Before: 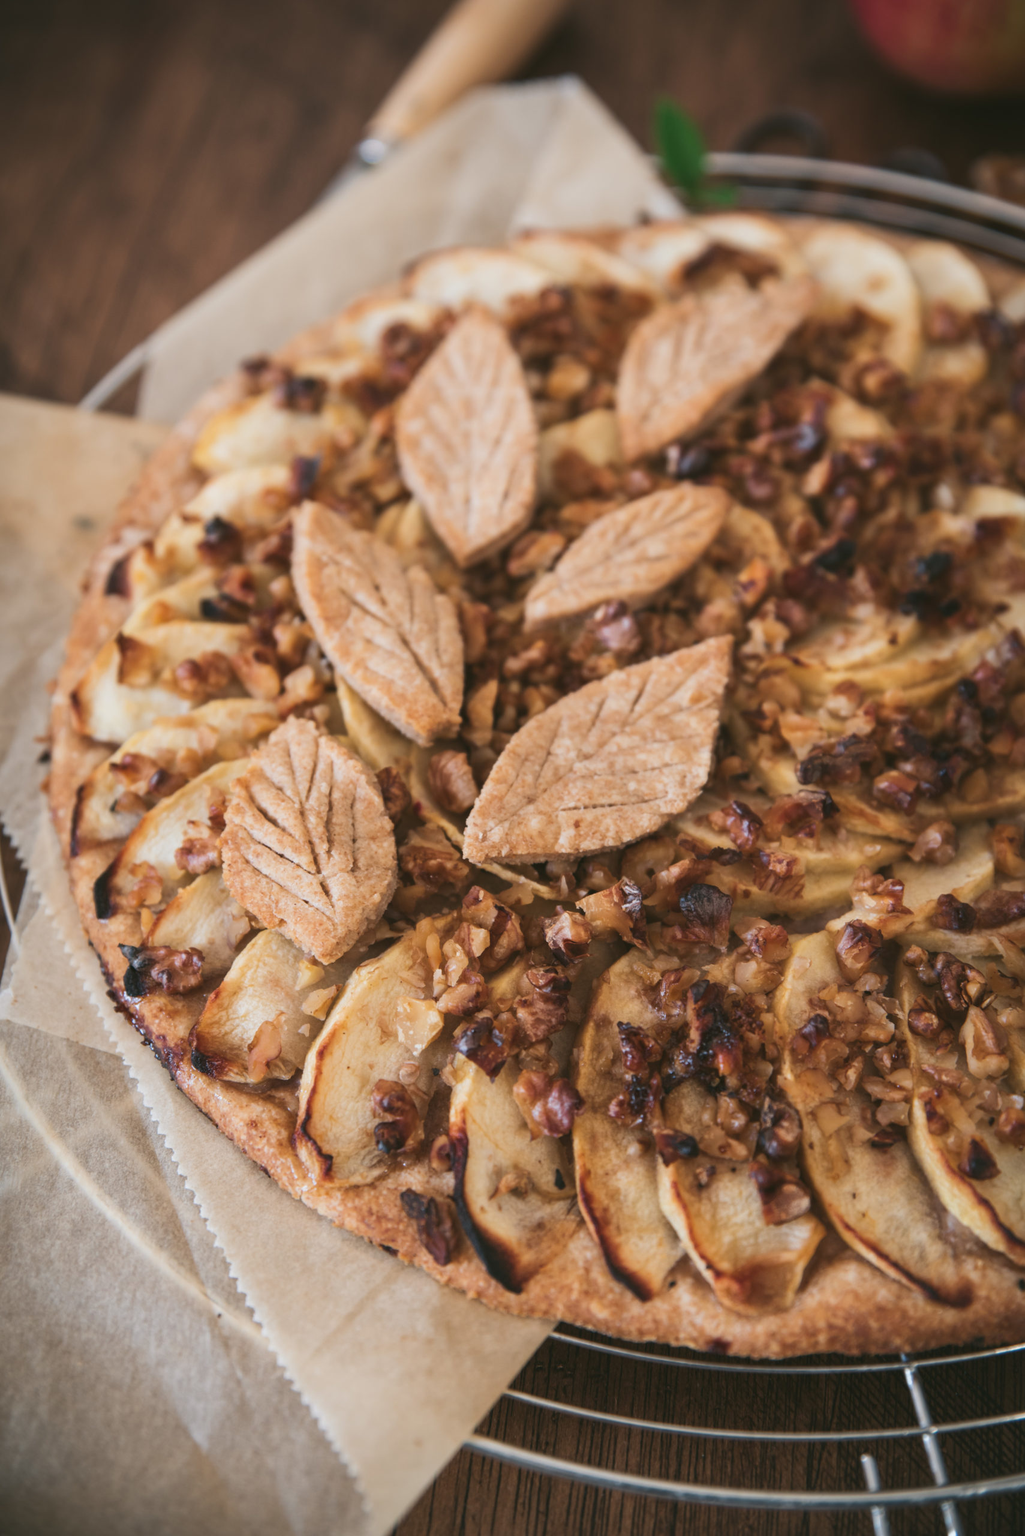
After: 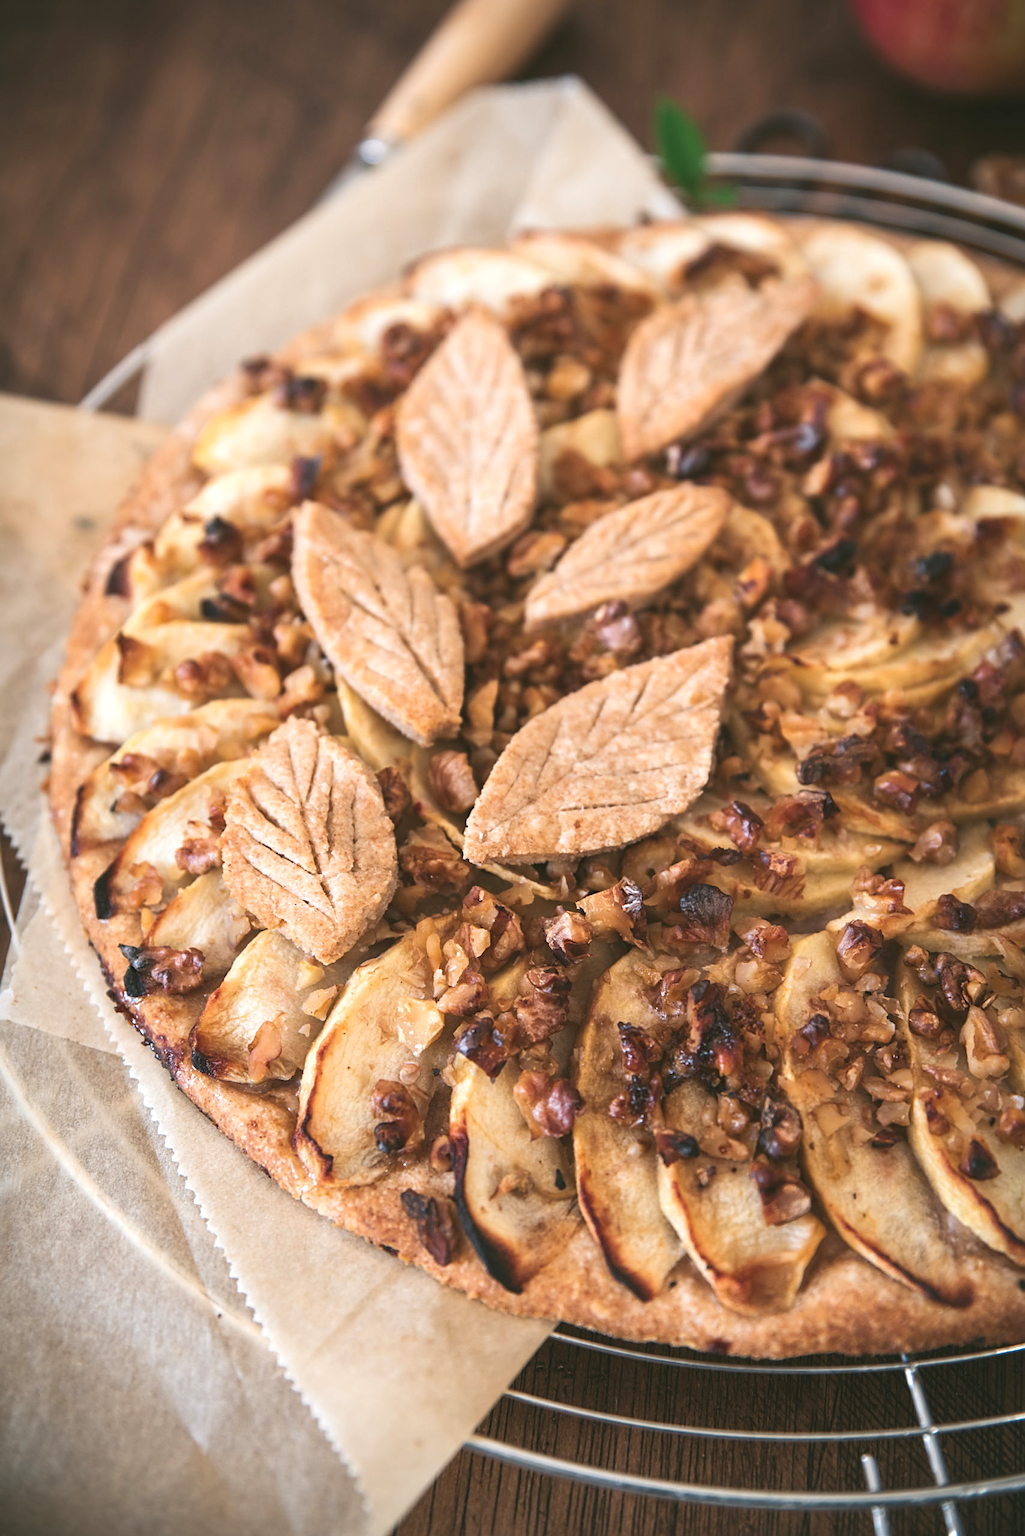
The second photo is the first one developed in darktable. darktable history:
exposure: black level correction 0, exposure 0.5 EV, compensate exposure bias true, compensate highlight preservation false
sharpen: on, module defaults
